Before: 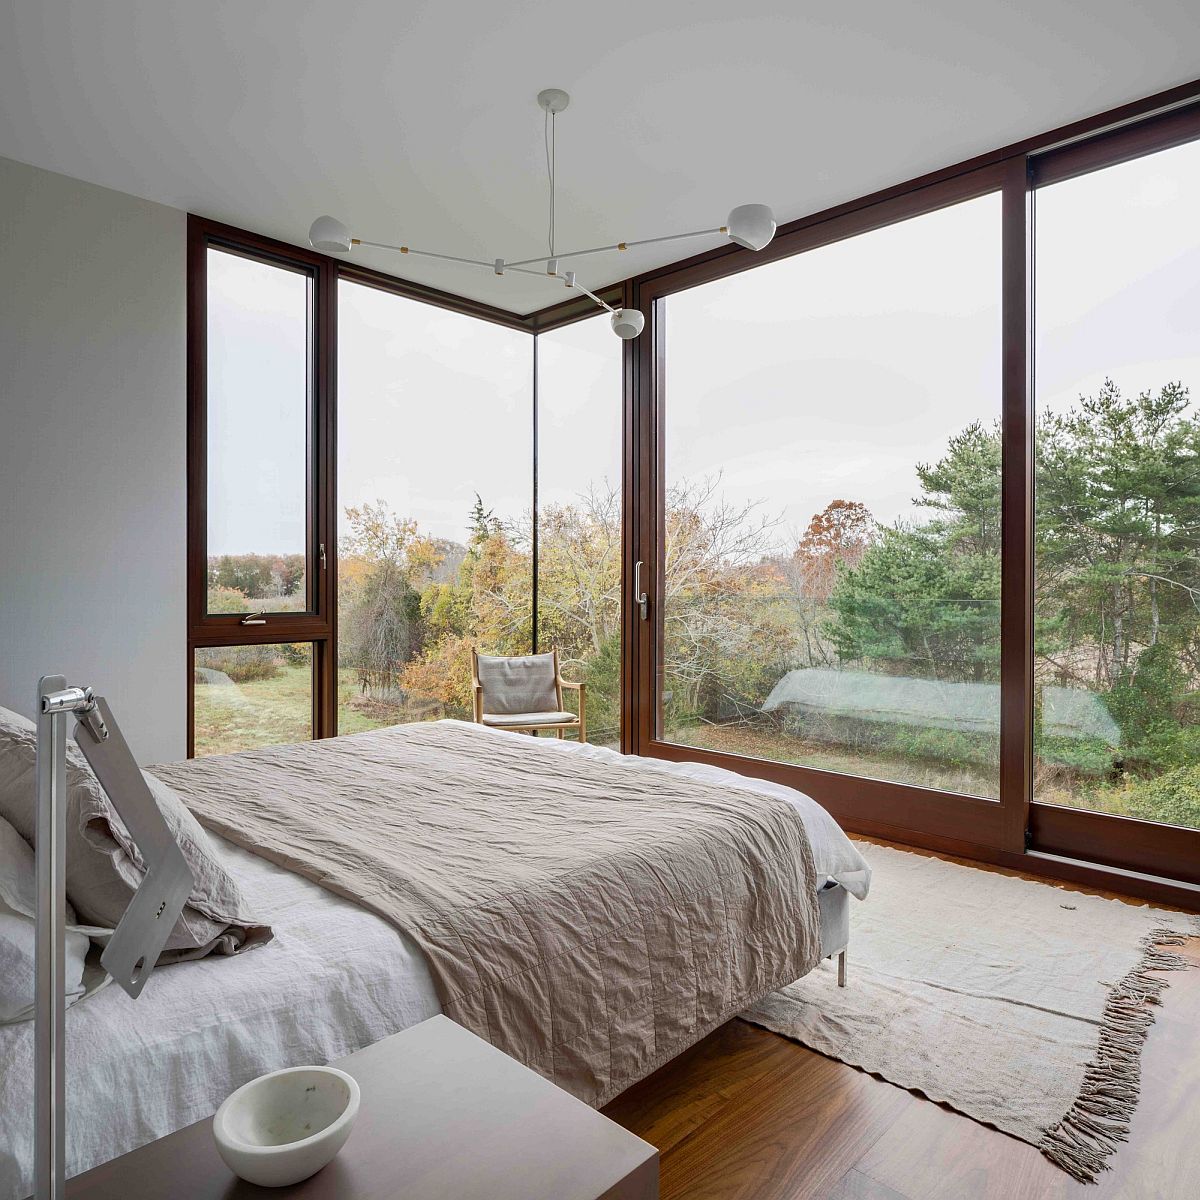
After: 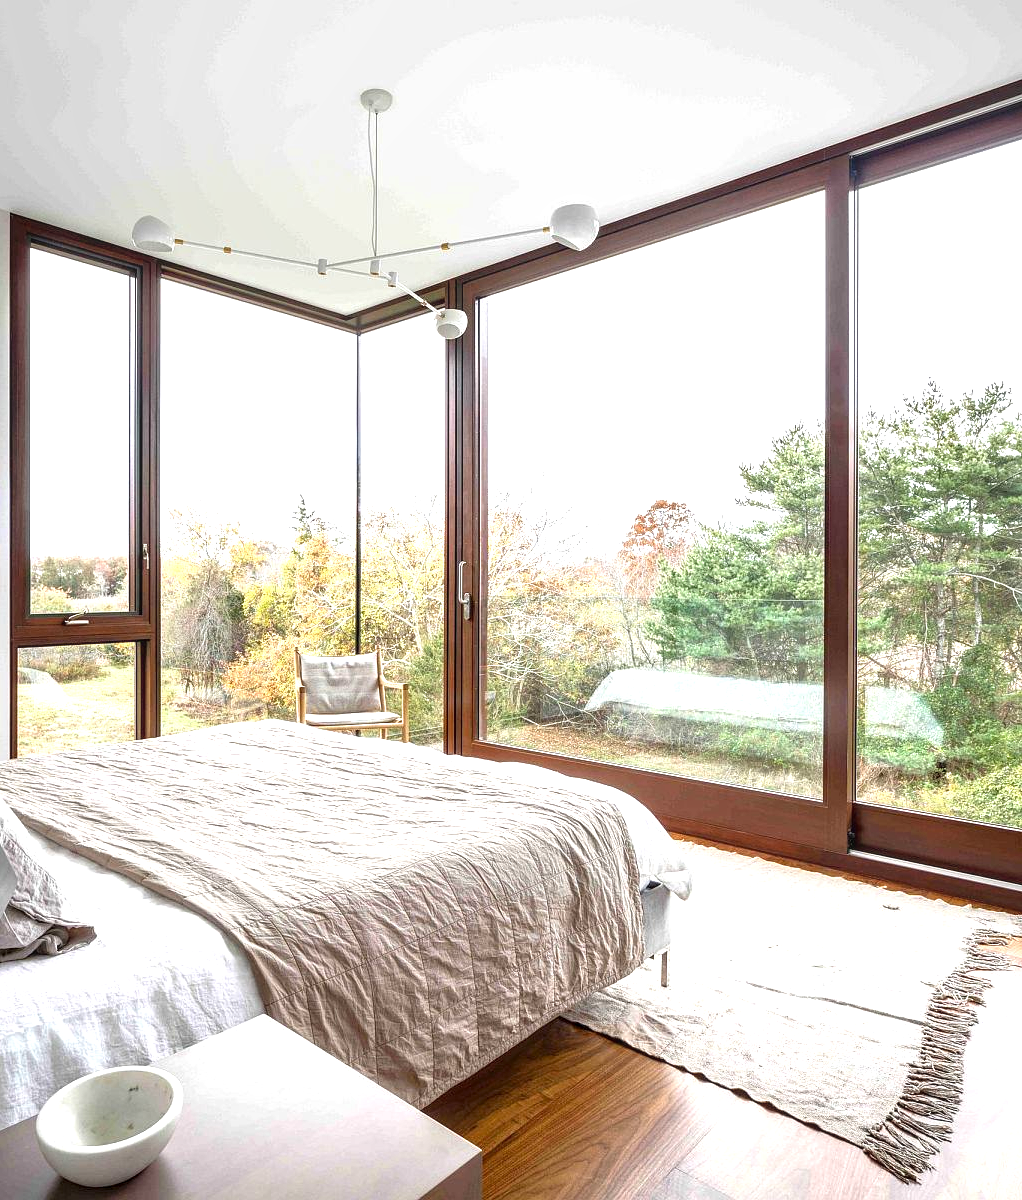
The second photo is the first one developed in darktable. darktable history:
crop and rotate: left 14.773%
local contrast: on, module defaults
exposure: exposure 1.16 EV, compensate exposure bias true, compensate highlight preservation false
